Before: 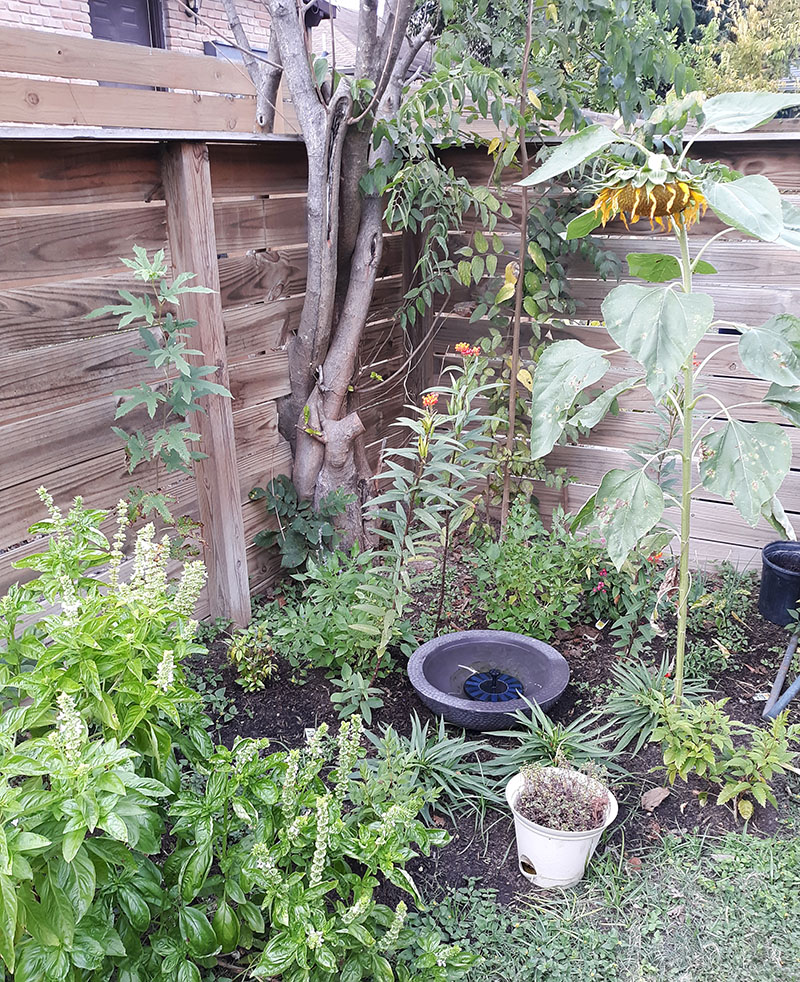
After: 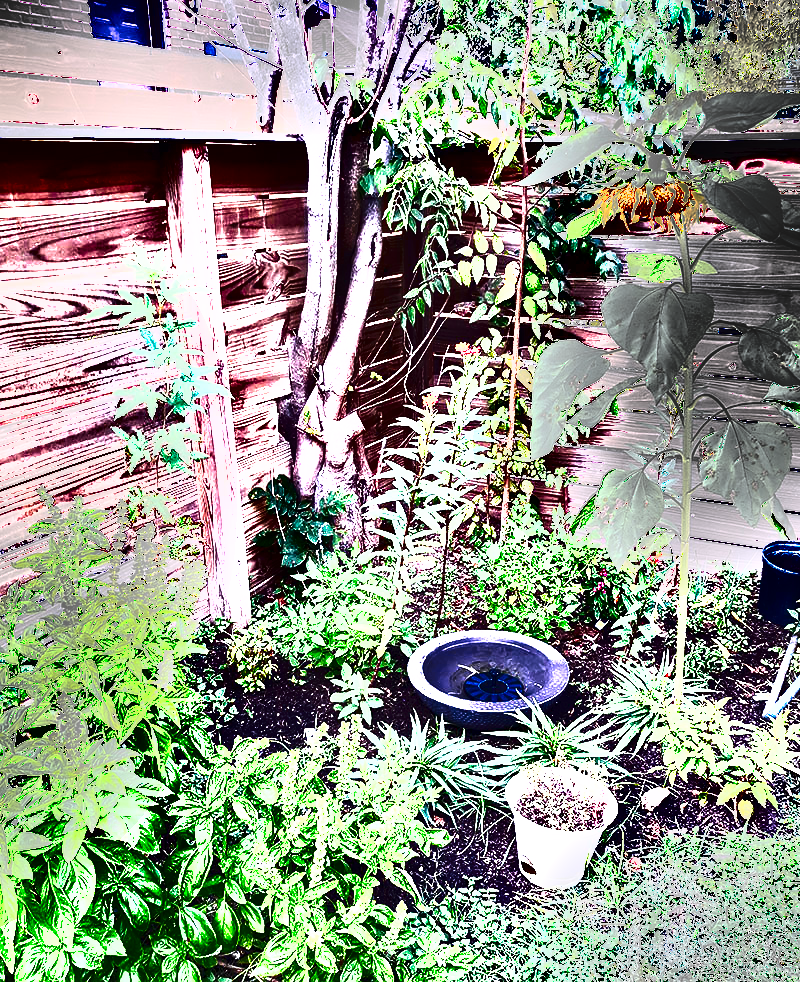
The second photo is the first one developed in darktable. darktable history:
contrast brightness saturation: brightness 0.09, saturation 0.19
exposure: black level correction 0.005, exposure 2.084 EV, compensate highlight preservation false
shadows and highlights: shadows 24.5, highlights -78.15, soften with gaussian
